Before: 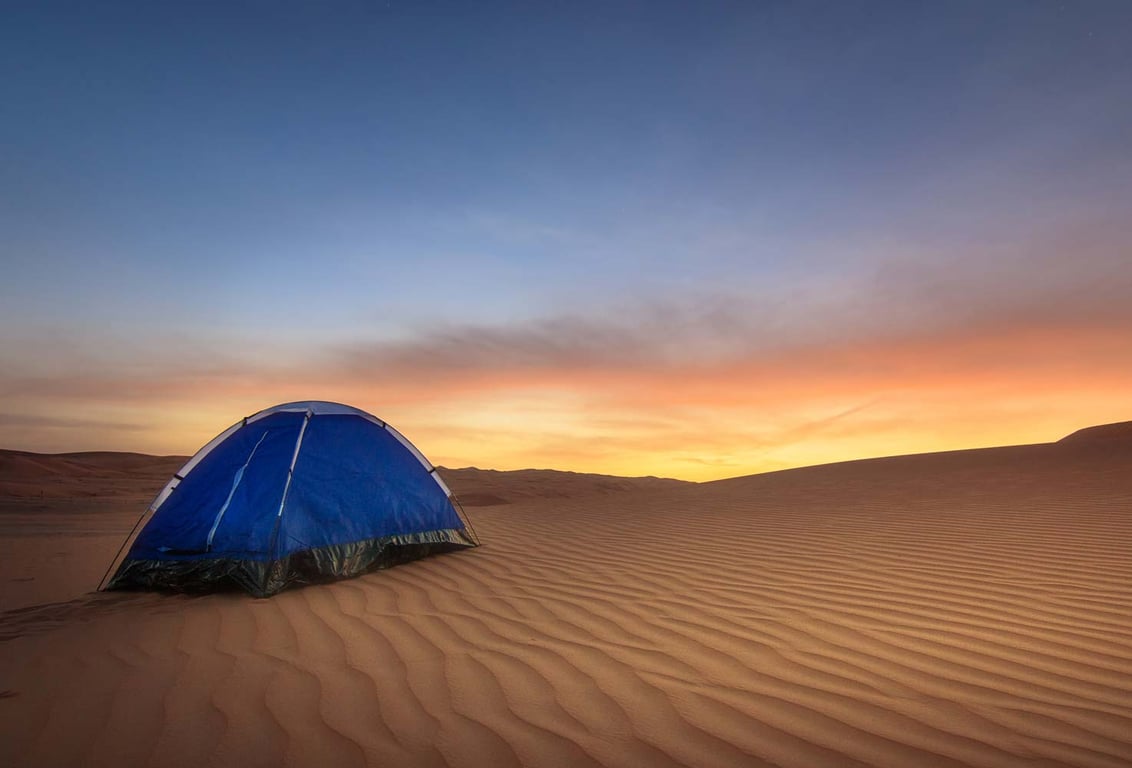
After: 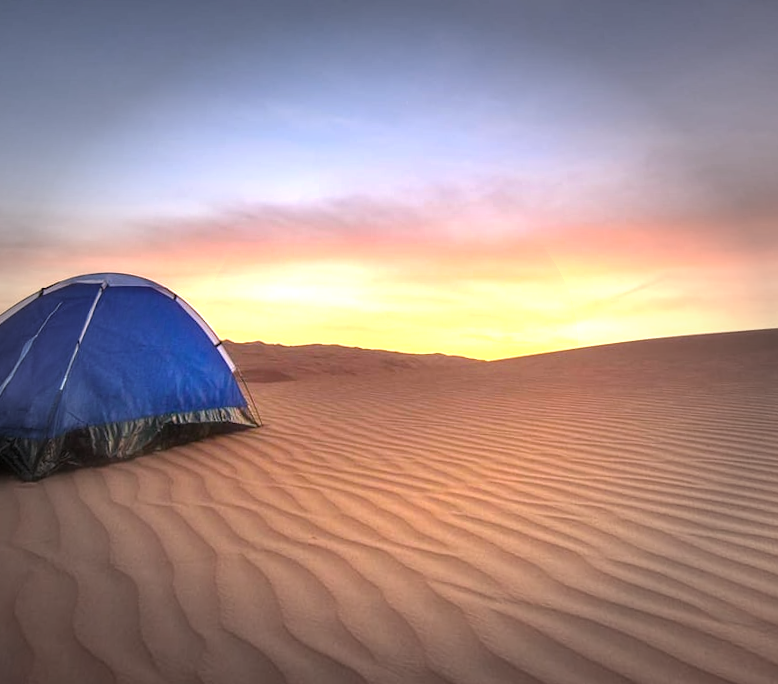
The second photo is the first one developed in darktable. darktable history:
crop: left 9.807%, top 6.259%, right 7.334%, bottom 2.177%
white balance: red 1.05, blue 1.072
rotate and perspective: rotation 0.72°, lens shift (vertical) -0.352, lens shift (horizontal) -0.051, crop left 0.152, crop right 0.859, crop top 0.019, crop bottom 0.964
exposure: exposure 0.999 EV, compensate highlight preservation false
vignetting: fall-off start 48.41%, automatic ratio true, width/height ratio 1.29, unbound false
